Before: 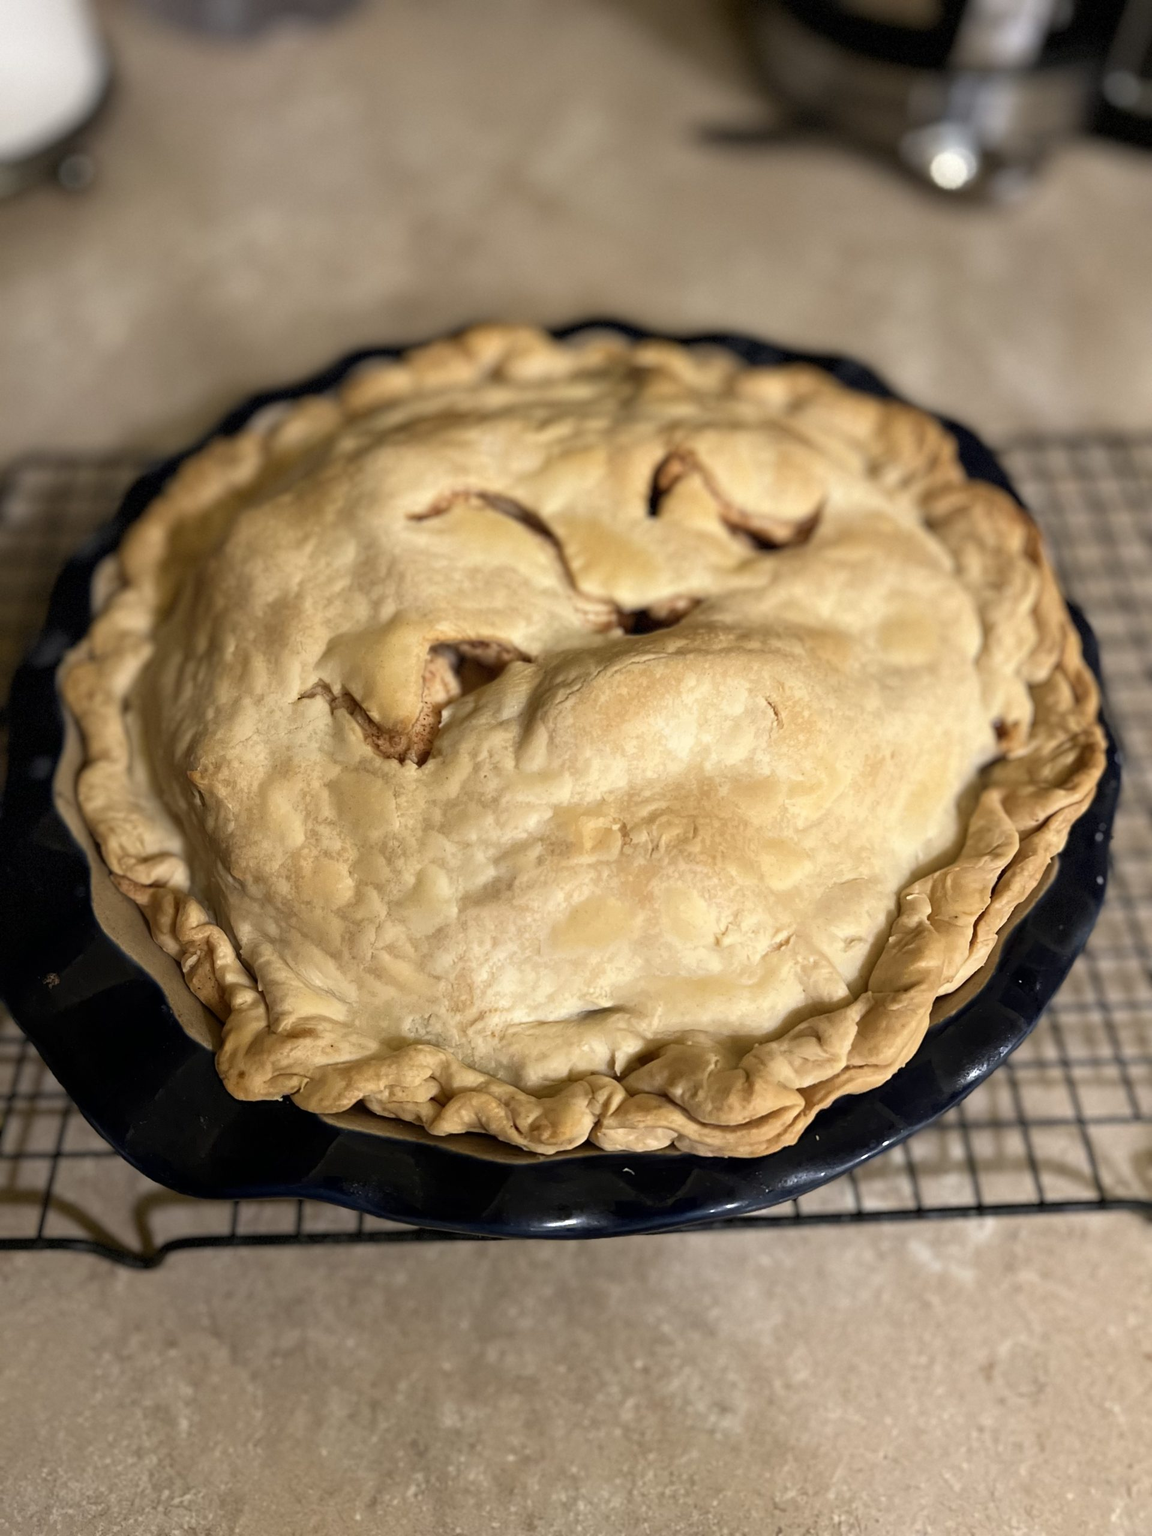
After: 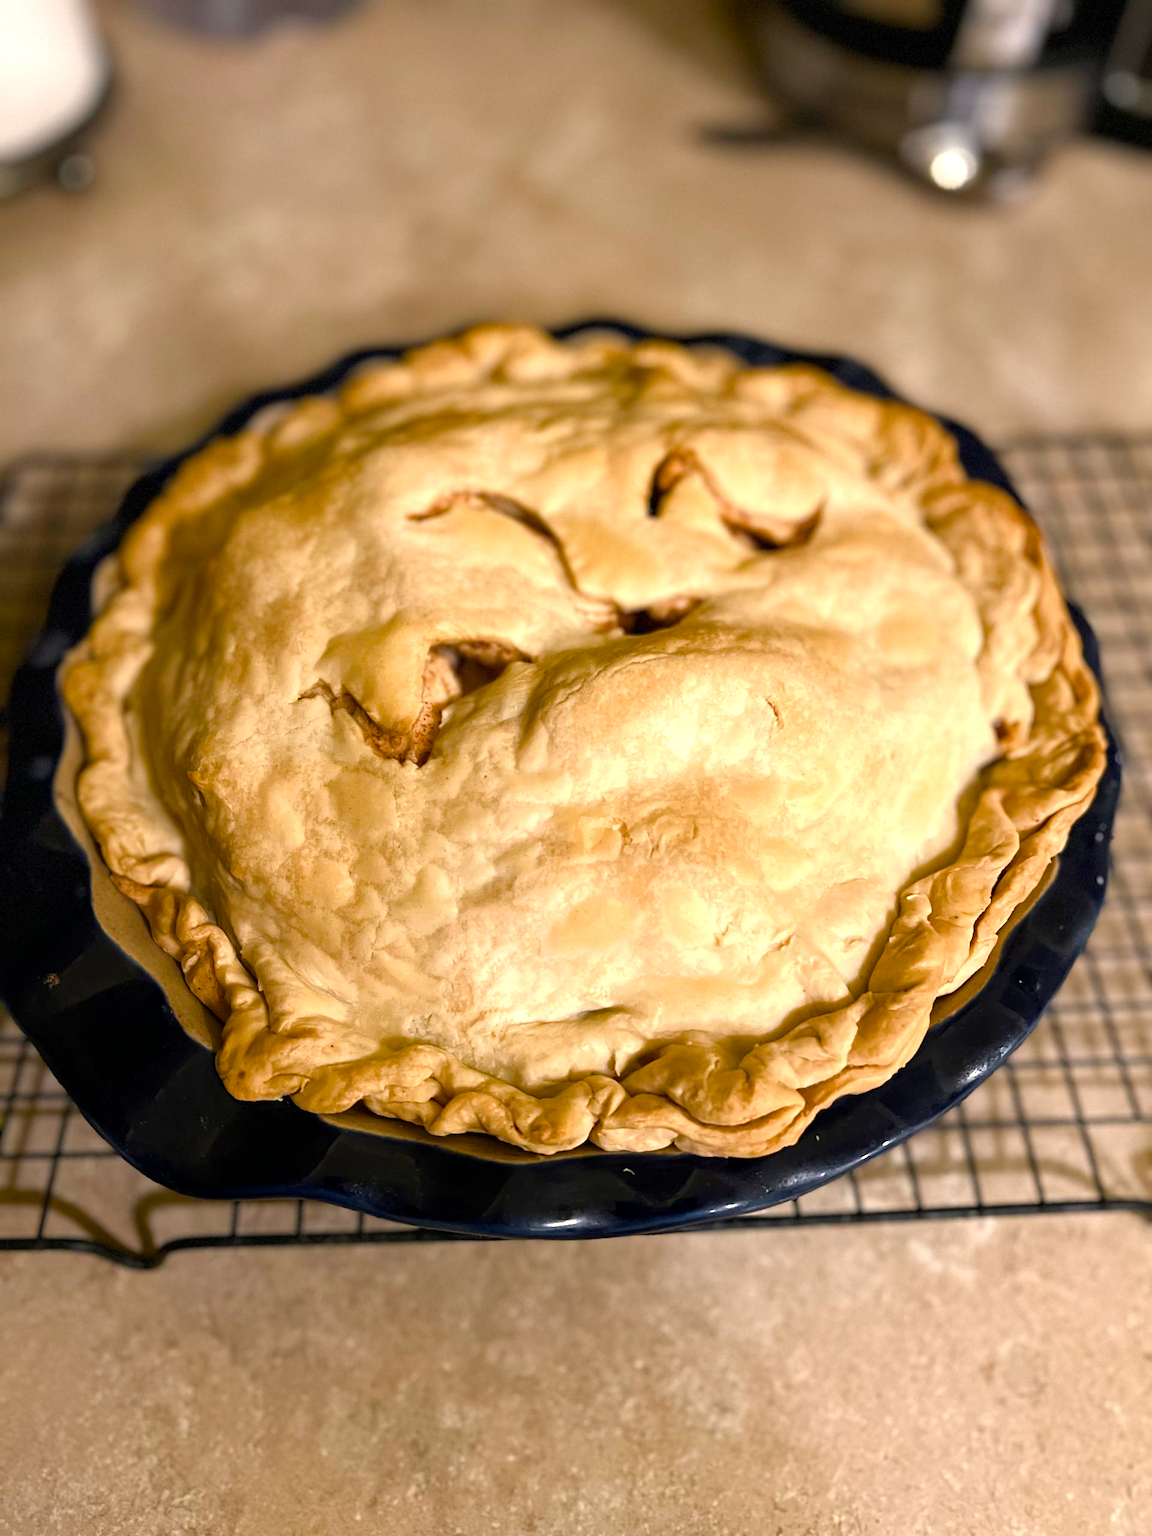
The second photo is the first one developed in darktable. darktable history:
color balance rgb: highlights gain › chroma 2.992%, highlights gain › hue 60.03°, global offset › hue 170.51°, perceptual saturation grading › global saturation 0.828%, perceptual saturation grading › highlights -17.992%, perceptual saturation grading › mid-tones 33.068%, perceptual saturation grading › shadows 50.388%, perceptual brilliance grading › global brilliance 10.659%
